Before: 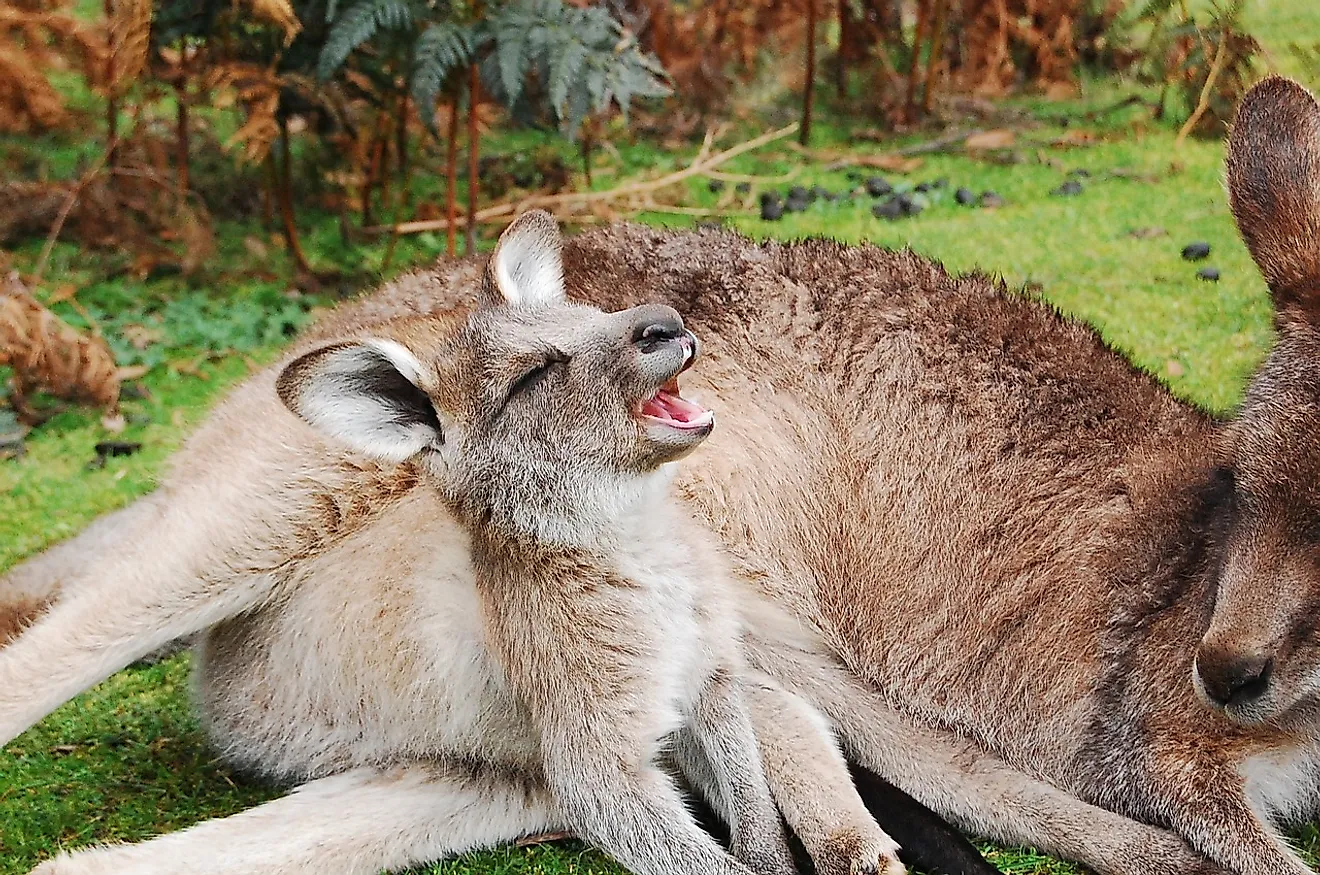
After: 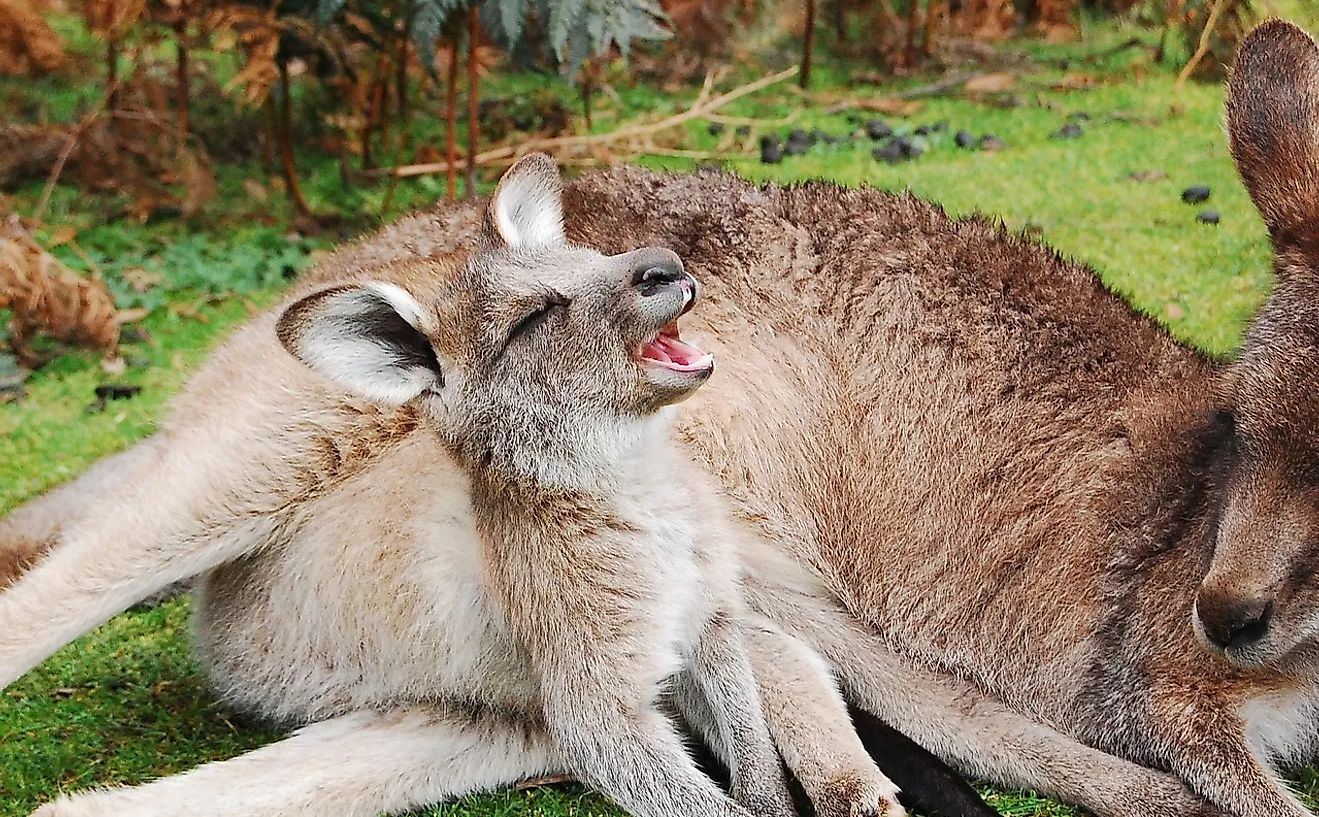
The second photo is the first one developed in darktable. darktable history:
crop and rotate: top 6.538%
